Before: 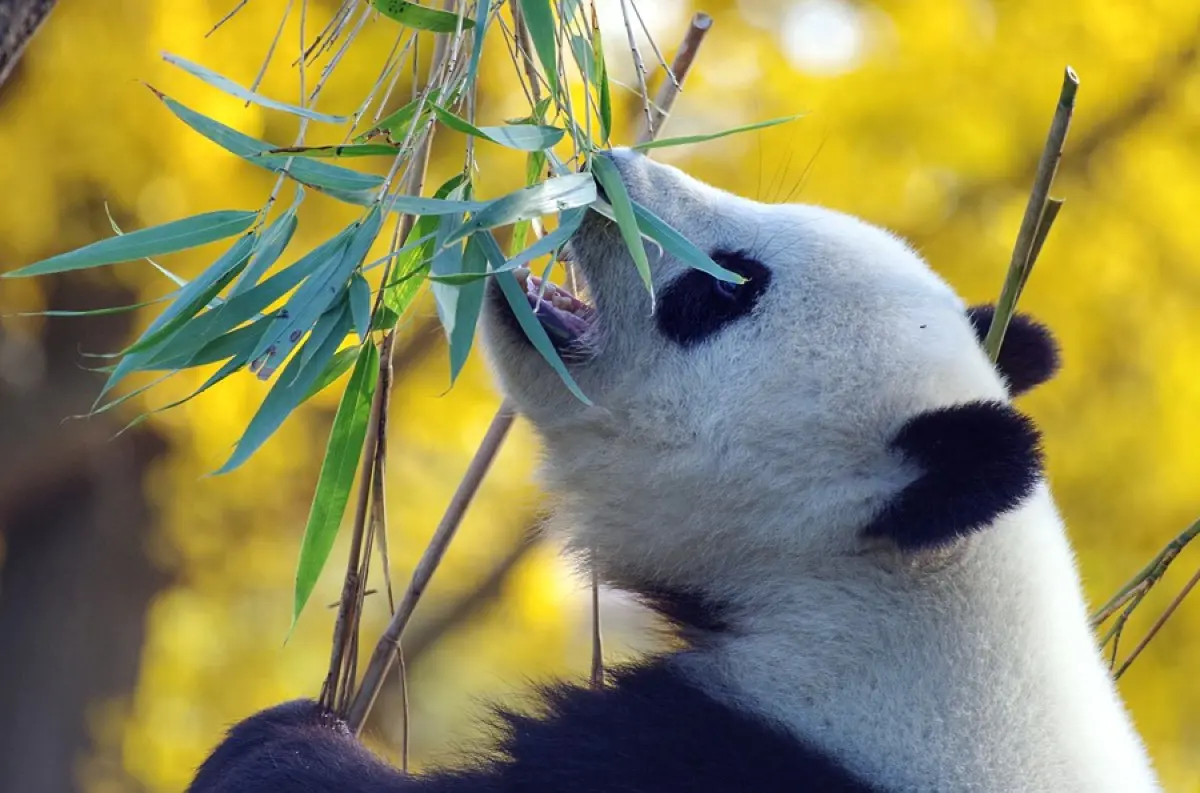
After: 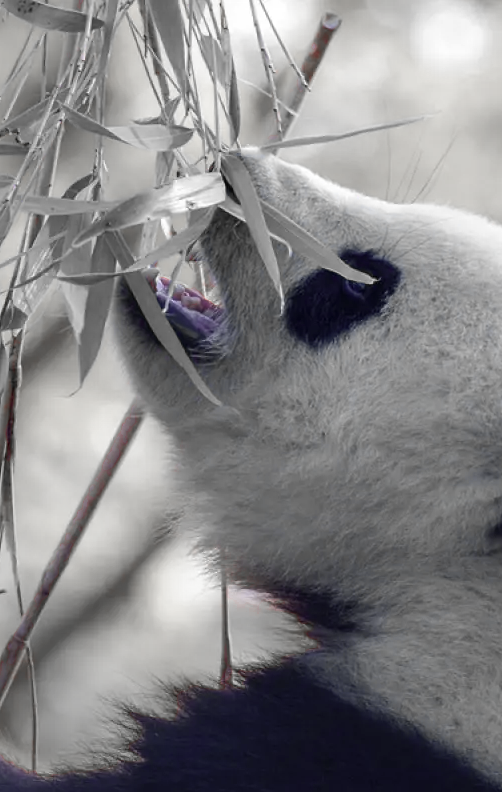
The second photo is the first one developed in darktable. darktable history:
color zones: curves: ch0 [(0, 0.278) (0.143, 0.5) (0.286, 0.5) (0.429, 0.5) (0.571, 0.5) (0.714, 0.5) (0.857, 0.5) (1, 0.5)]; ch1 [(0, 1) (0.143, 0.165) (0.286, 0) (0.429, 0) (0.571, 0) (0.714, 0) (0.857, 0.5) (1, 0.5)]; ch2 [(0, 0.508) (0.143, 0.5) (0.286, 0.5) (0.429, 0.5) (0.571, 0.5) (0.714, 0.5) (0.857, 0.5) (1, 0.5)]
crop: left 30.927%, right 27.203%
